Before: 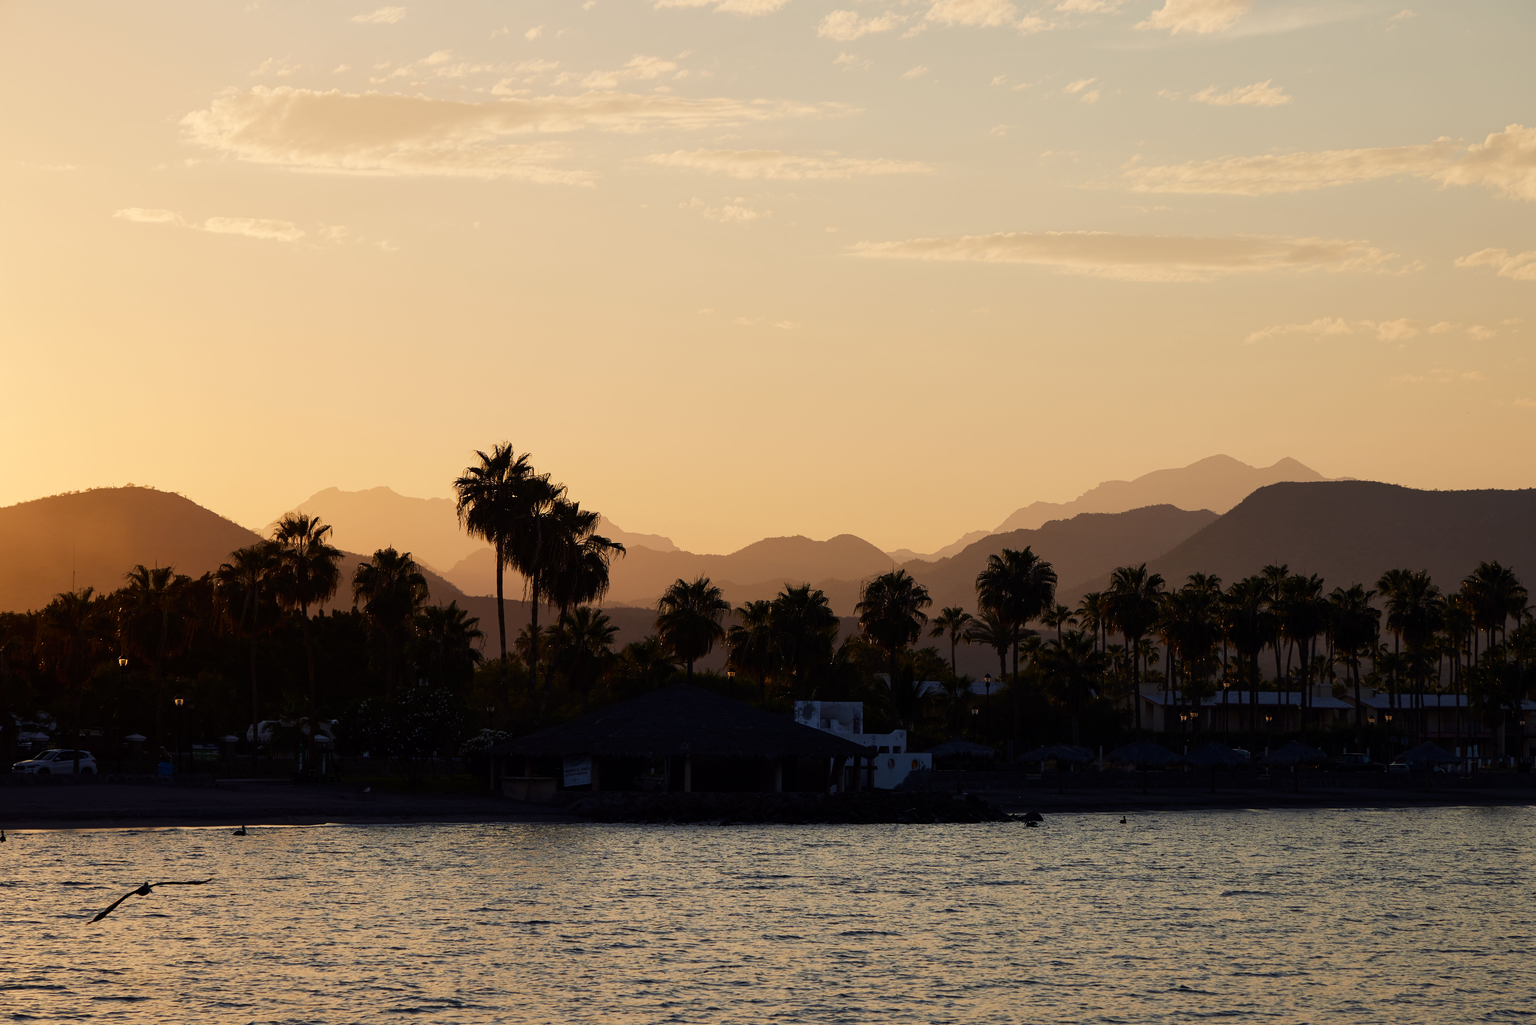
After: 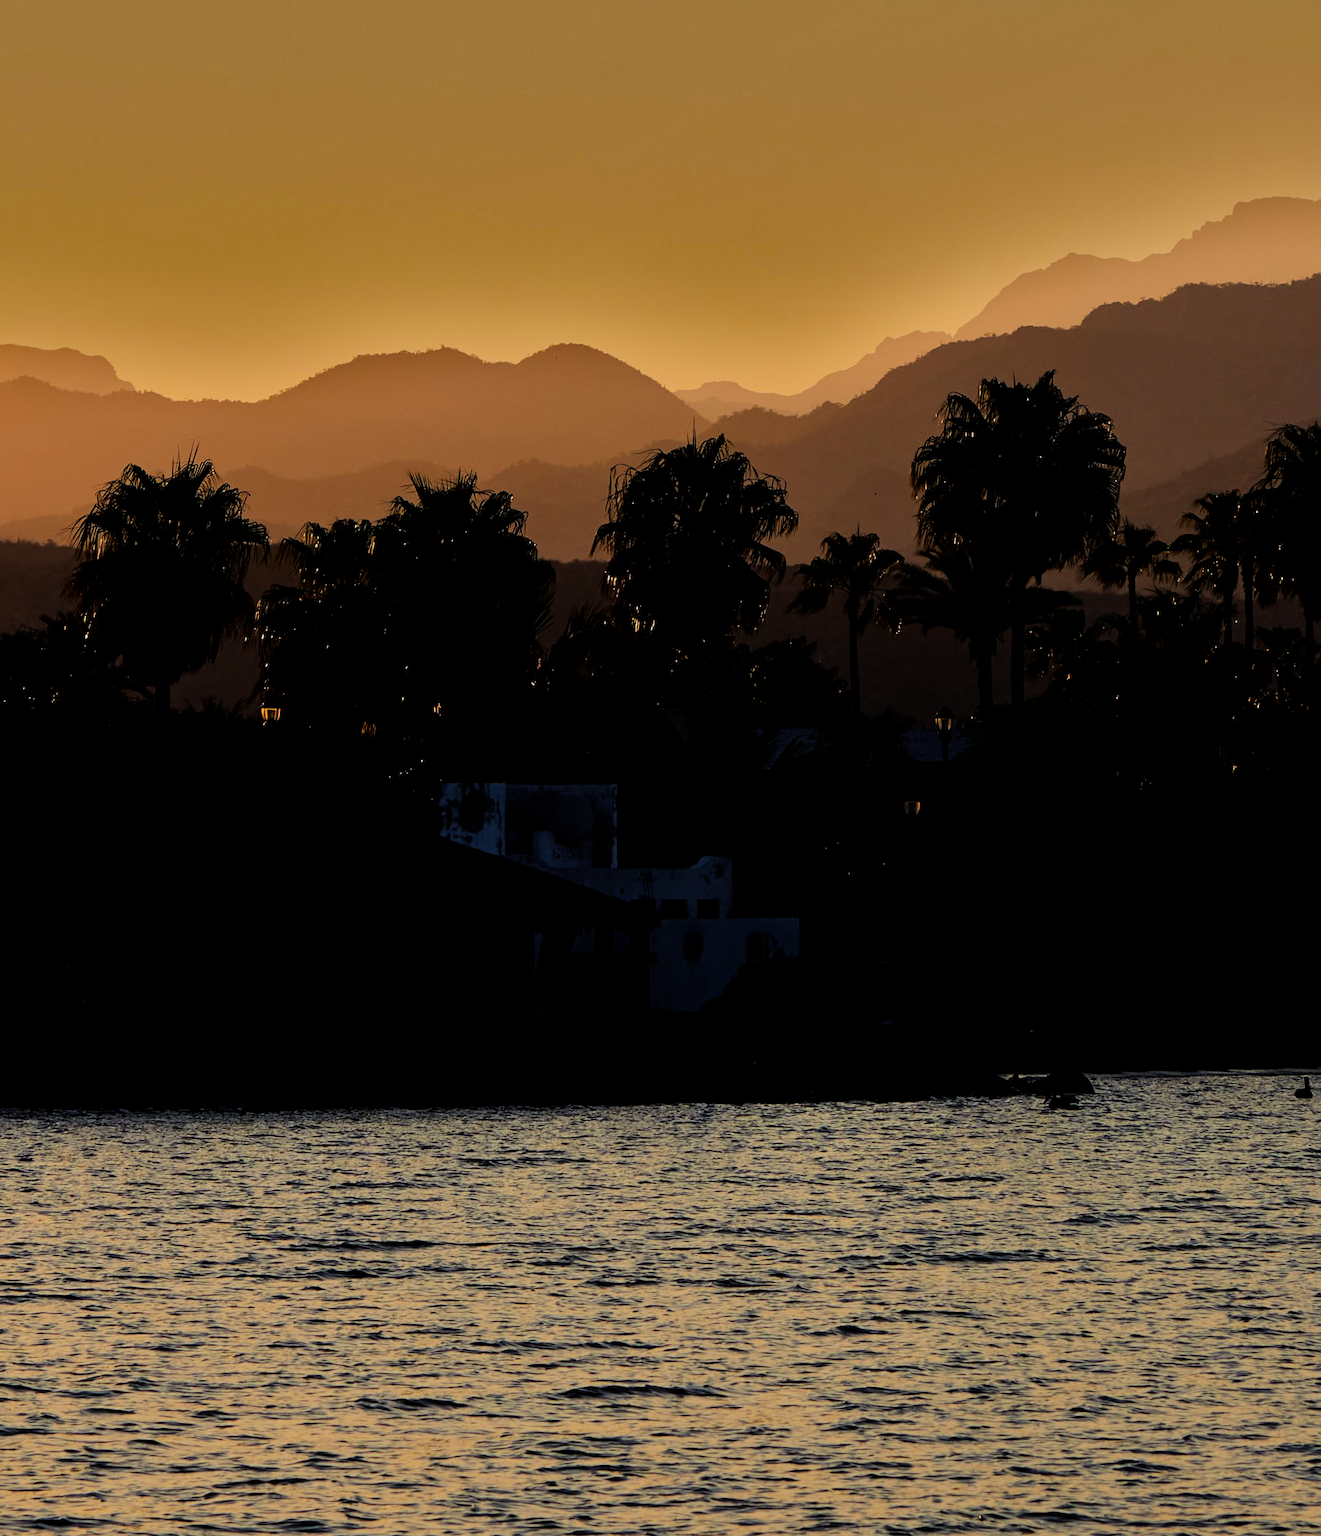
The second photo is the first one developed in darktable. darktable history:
contrast brightness saturation: brightness -0.02, saturation 0.35
crop: left 40.878%, top 39.176%, right 25.993%, bottom 3.081%
shadows and highlights: shadows 20.91, highlights -82.73, soften with gaussian
rotate and perspective: rotation -0.45°, automatic cropping original format, crop left 0.008, crop right 0.992, crop top 0.012, crop bottom 0.988
filmic rgb: black relative exposure -5 EV, hardness 2.88, contrast 1.3, highlights saturation mix -30%
